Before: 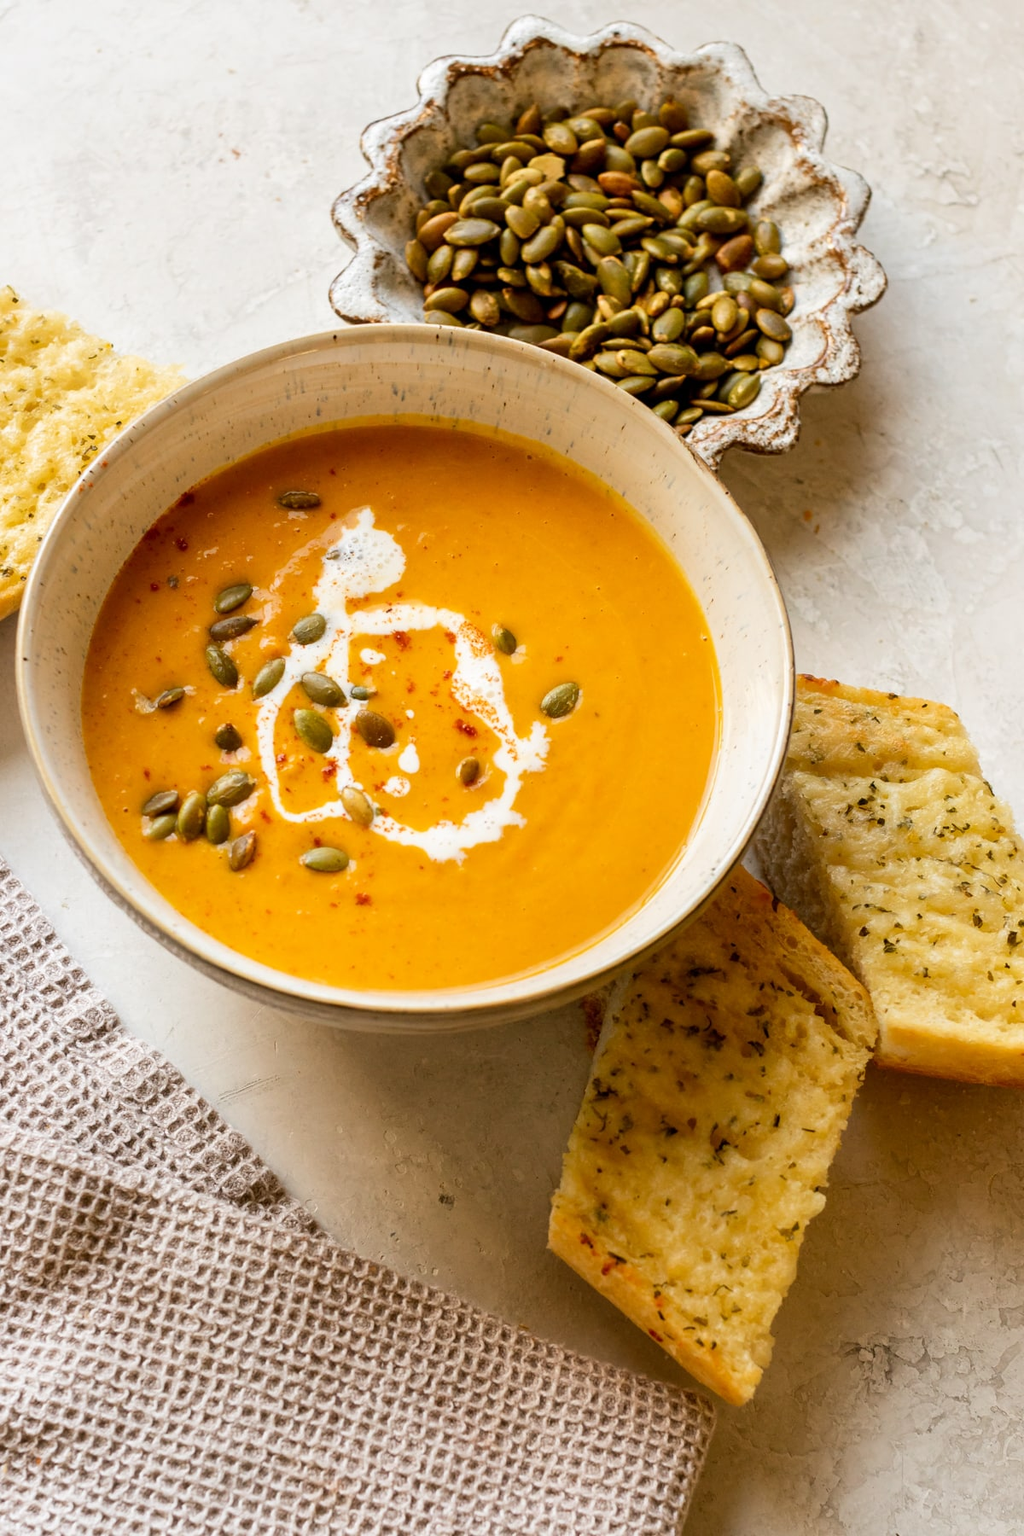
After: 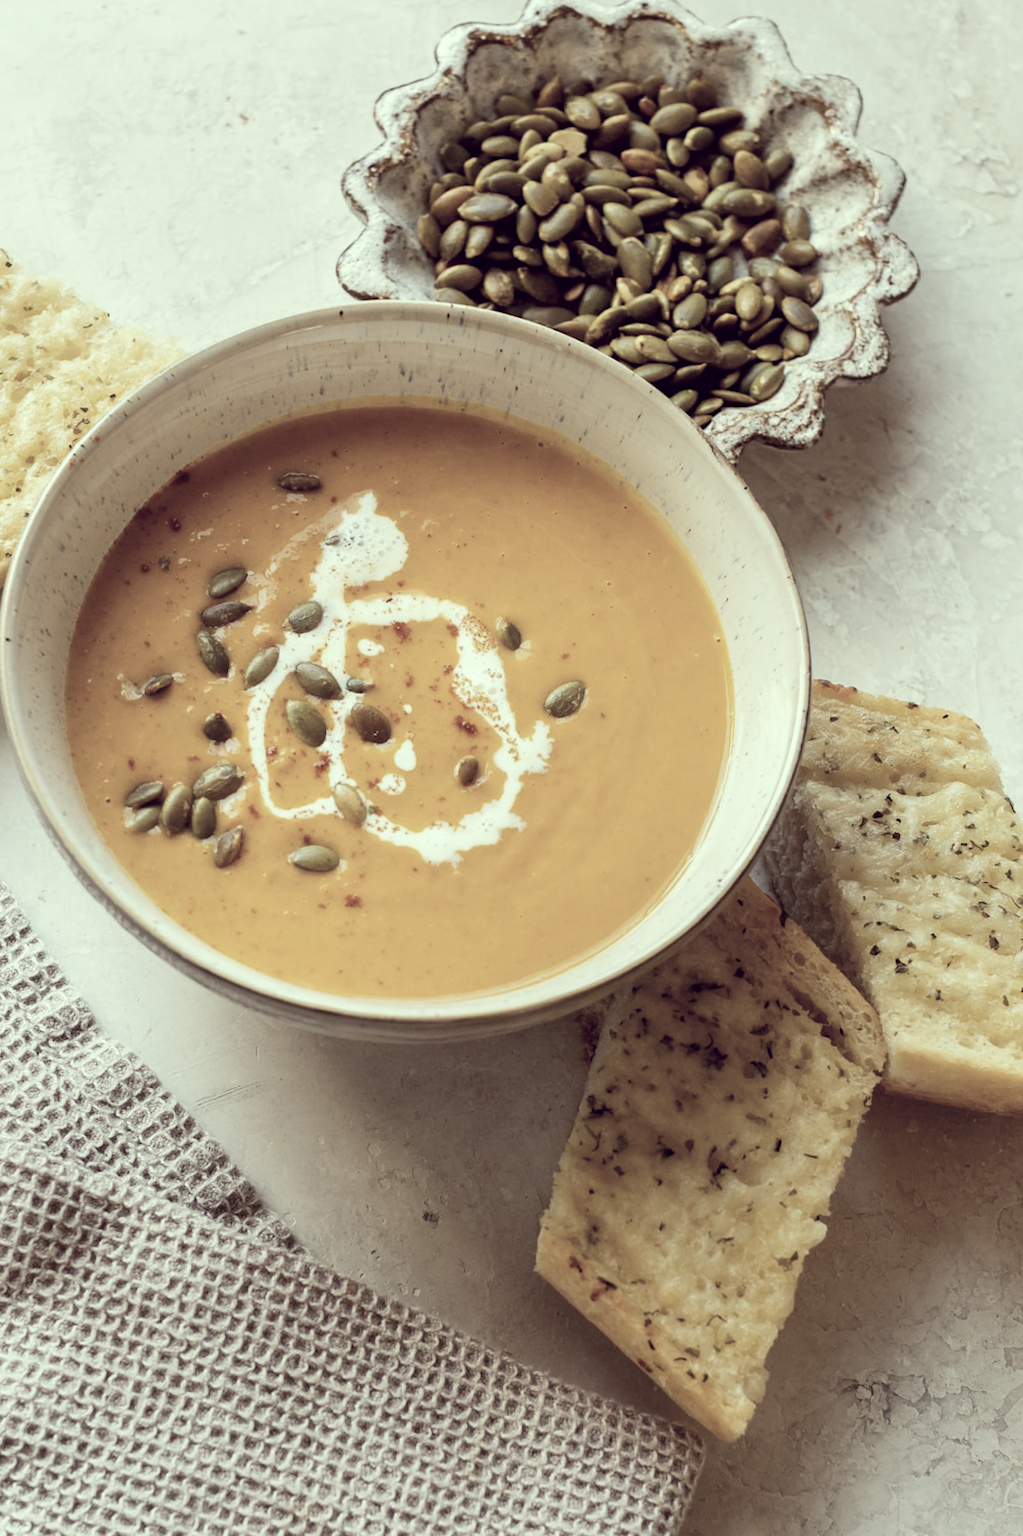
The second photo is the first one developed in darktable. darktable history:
crop and rotate: angle -1.72°
color correction: highlights a* -20.44, highlights b* 20.28, shadows a* 19.78, shadows b* -20.68, saturation 0.403
